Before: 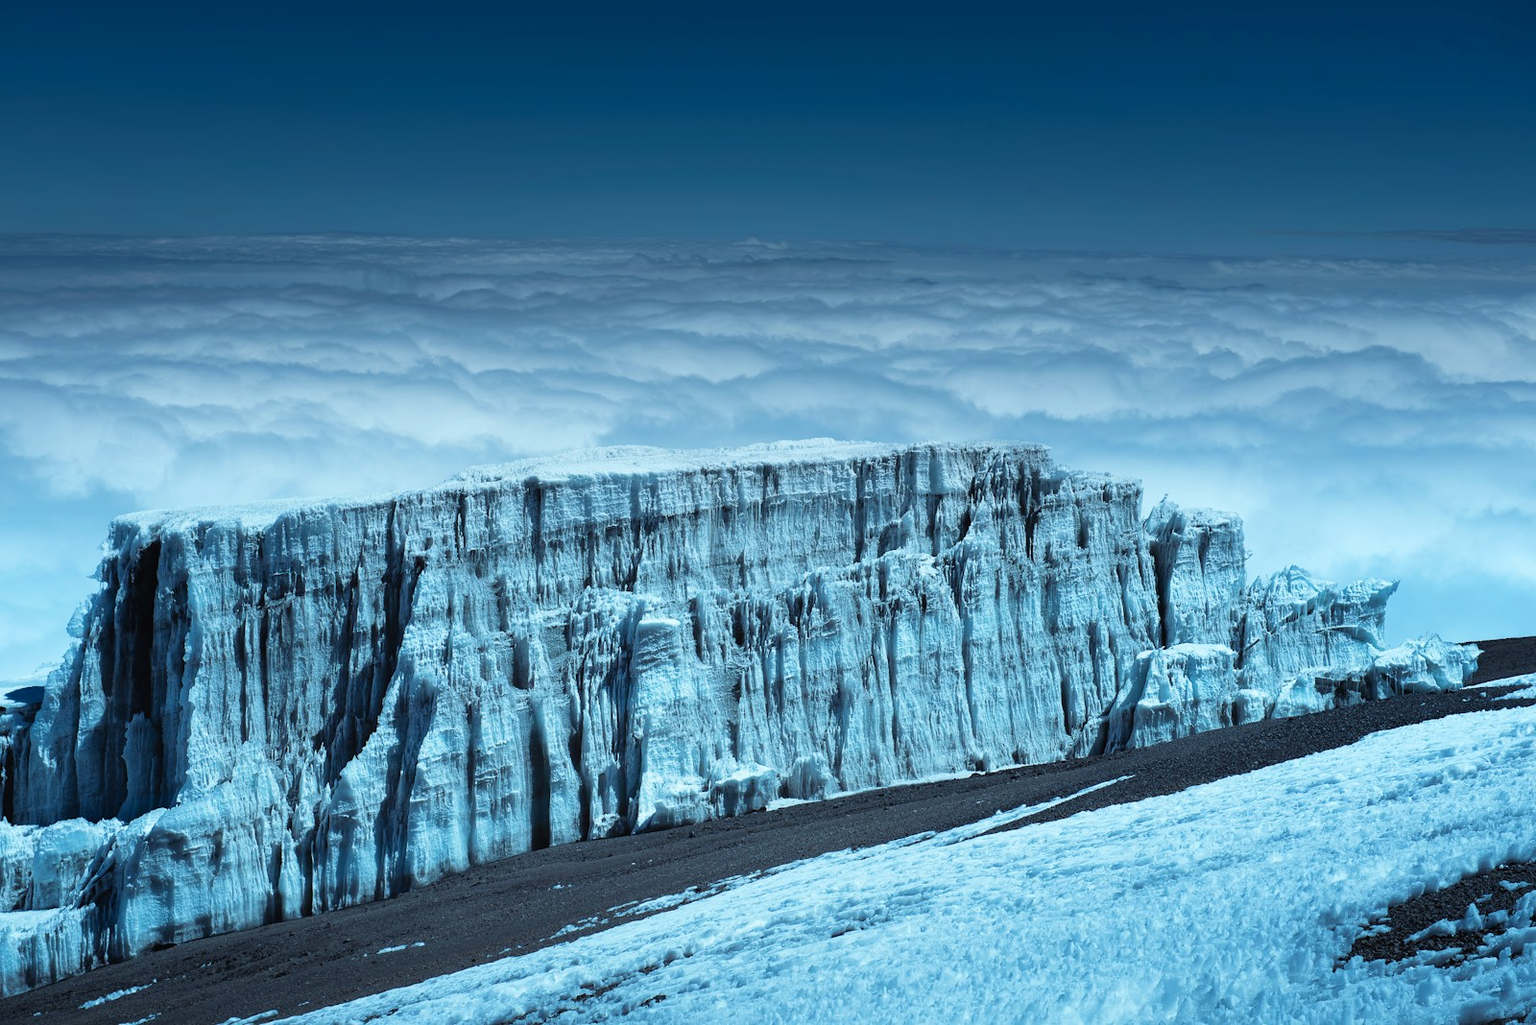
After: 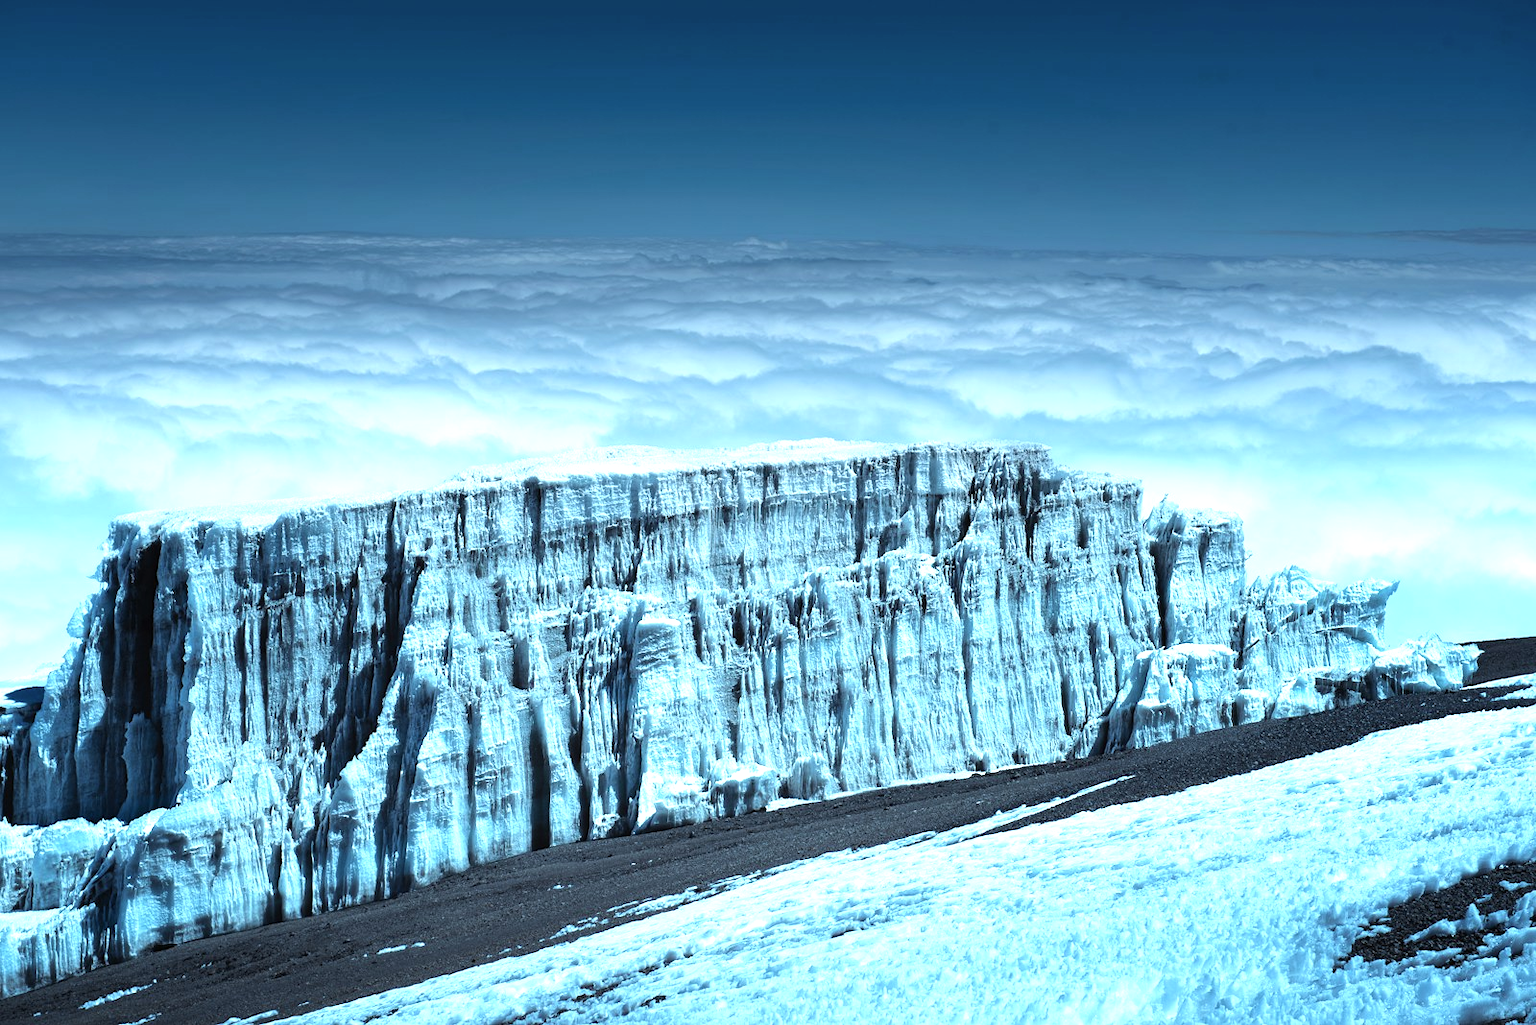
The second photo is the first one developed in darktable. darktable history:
exposure: black level correction 0, exposure 0.5 EV, compensate highlight preservation false
tone equalizer: -8 EV -0.403 EV, -7 EV -0.383 EV, -6 EV -0.3 EV, -5 EV -0.229 EV, -3 EV 0.228 EV, -2 EV 0.319 EV, -1 EV 0.383 EV, +0 EV 0.392 EV, edges refinement/feathering 500, mask exposure compensation -1.57 EV, preserve details no
contrast brightness saturation: saturation -0.081
